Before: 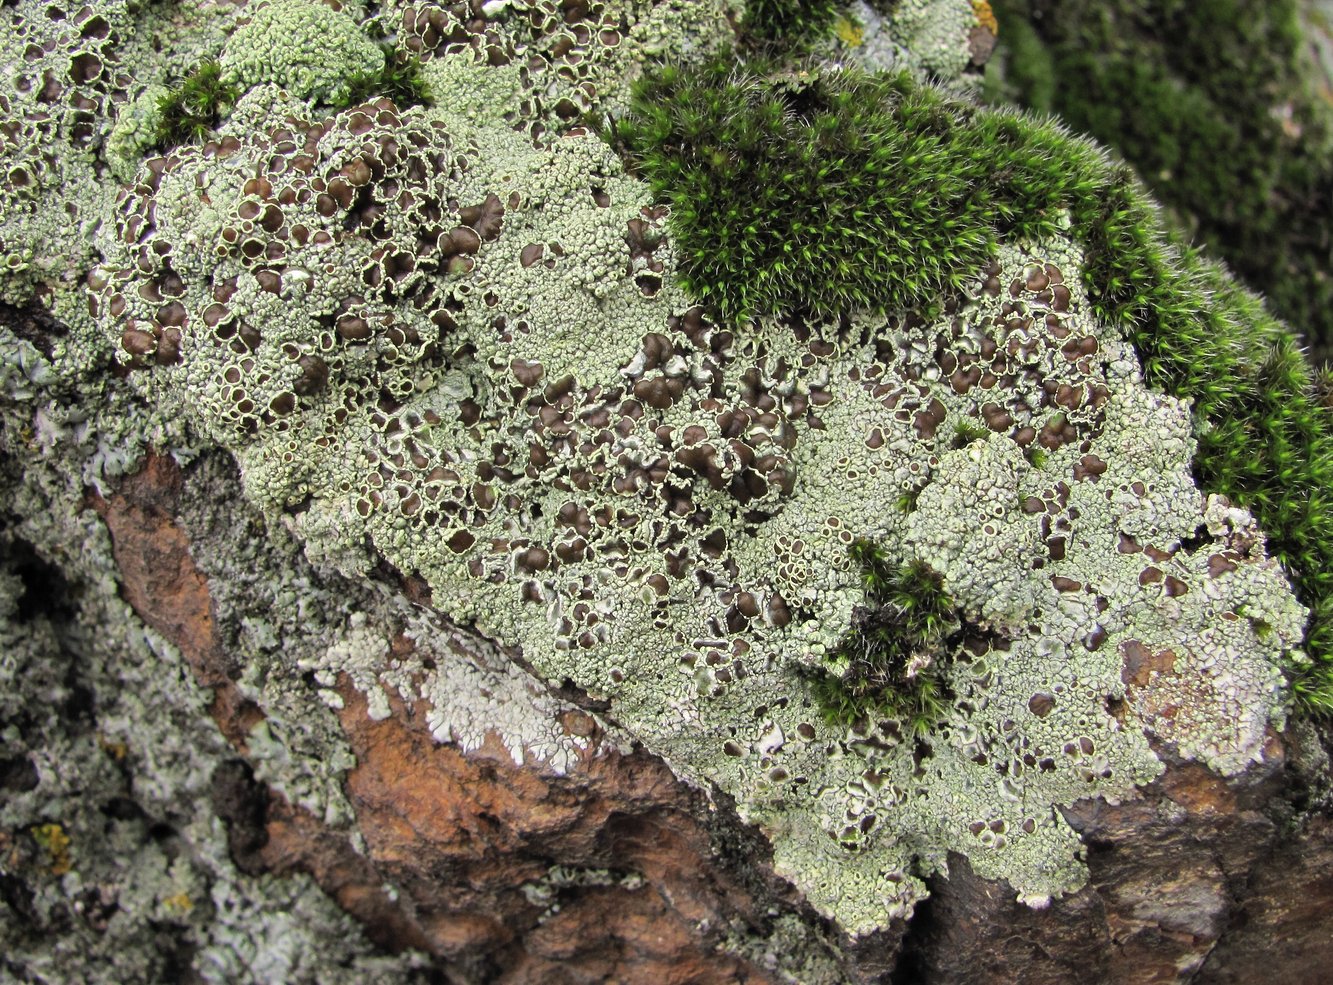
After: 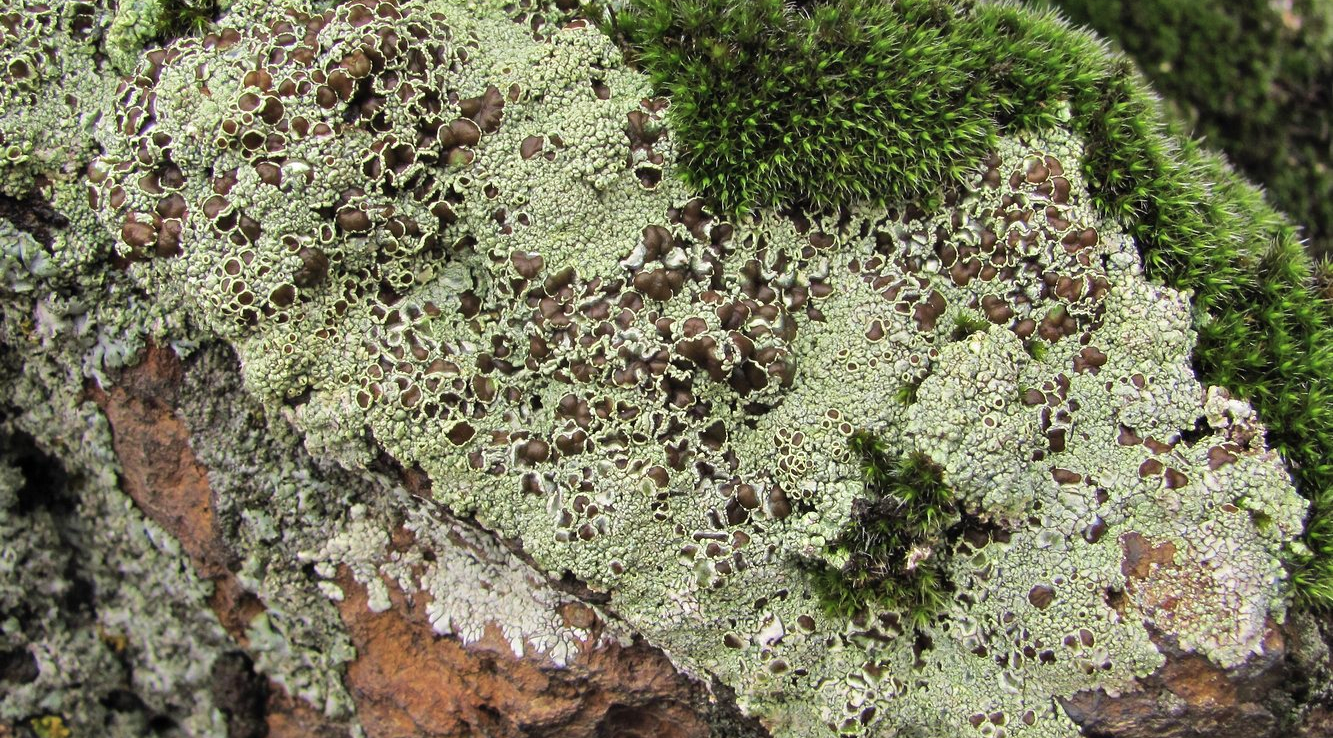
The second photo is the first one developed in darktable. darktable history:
crop: top 11.056%, bottom 13.955%
velvia: on, module defaults
shadows and highlights: low approximation 0.01, soften with gaussian
